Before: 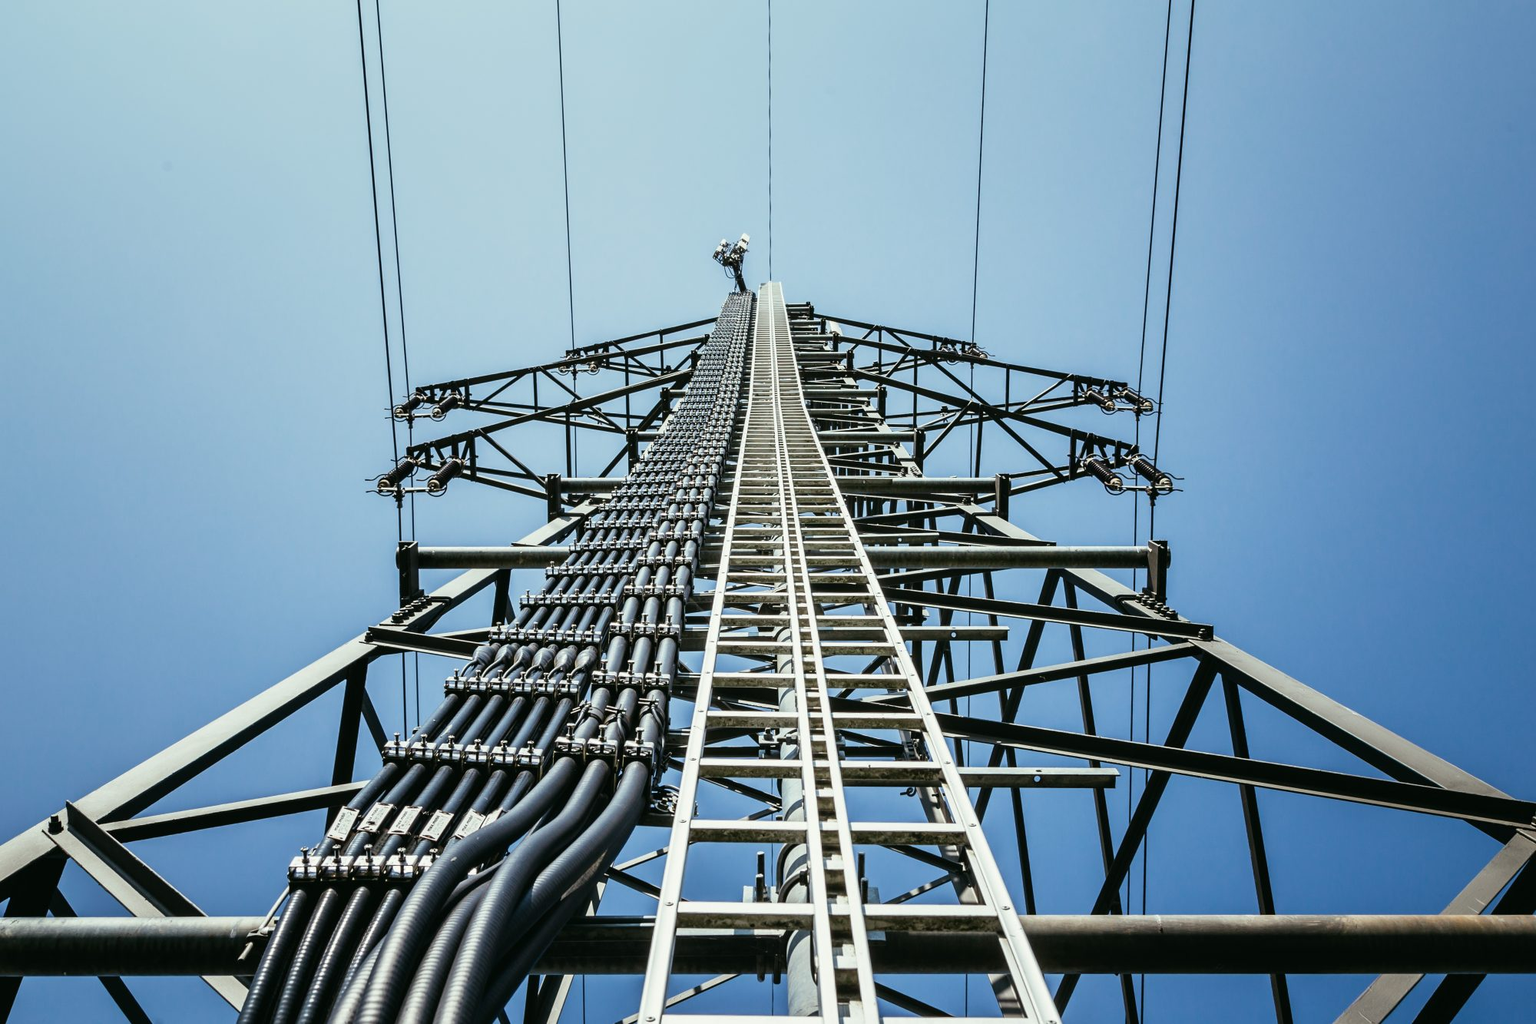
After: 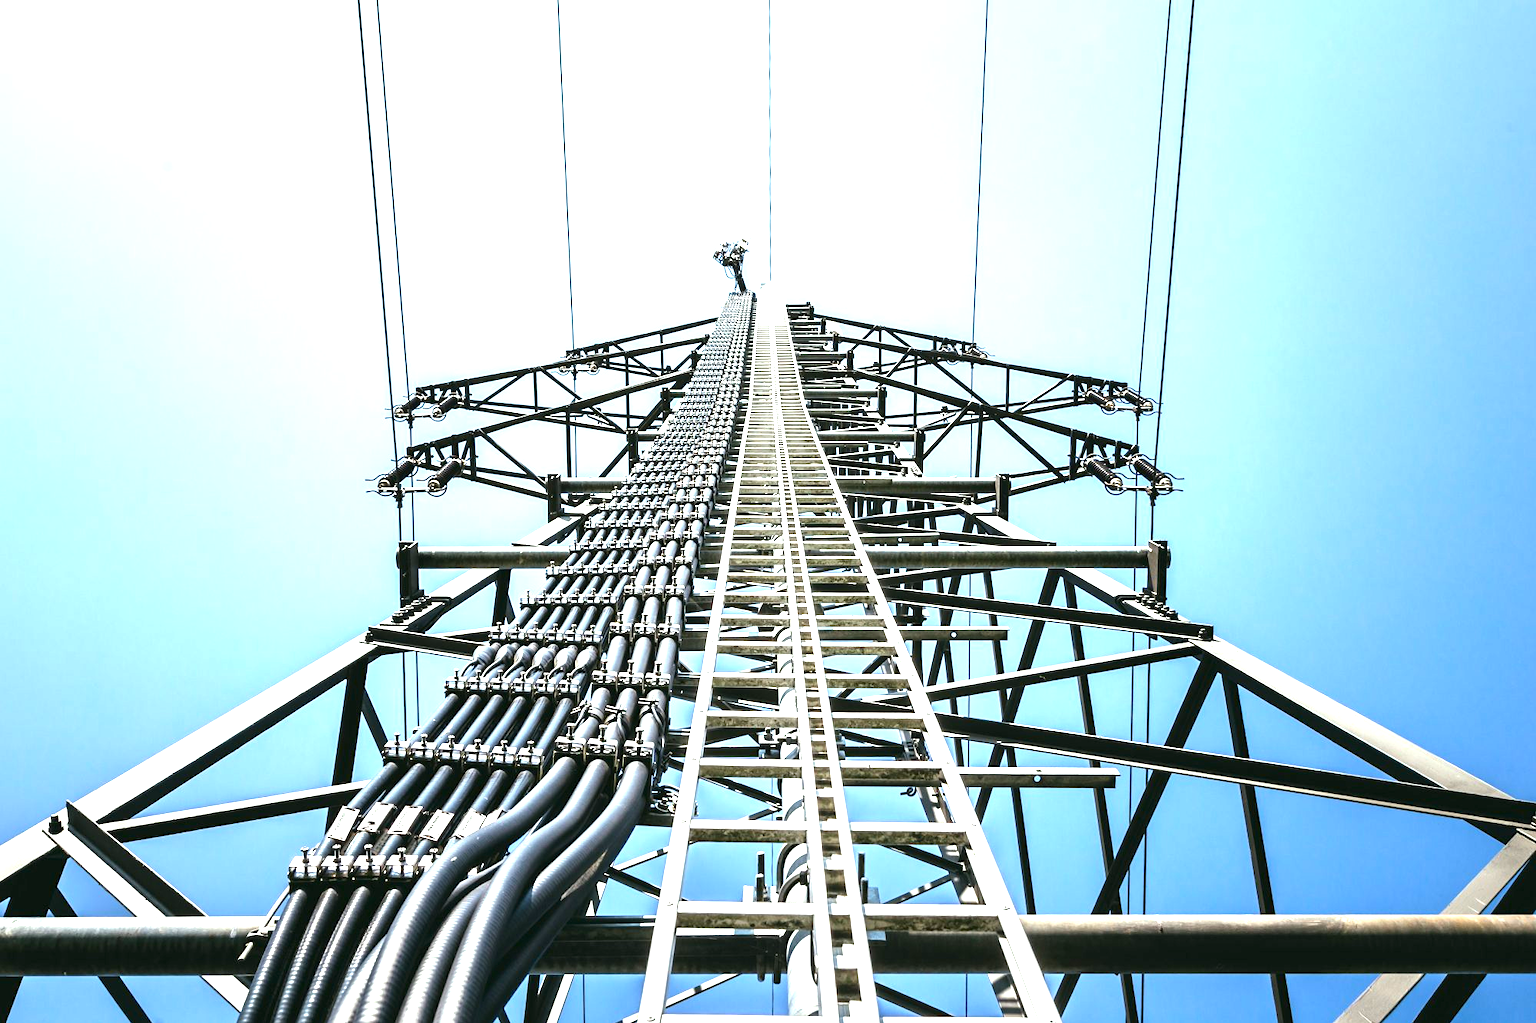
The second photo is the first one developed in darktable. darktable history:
exposure: black level correction 0, exposure 1.467 EV, compensate highlight preservation false
